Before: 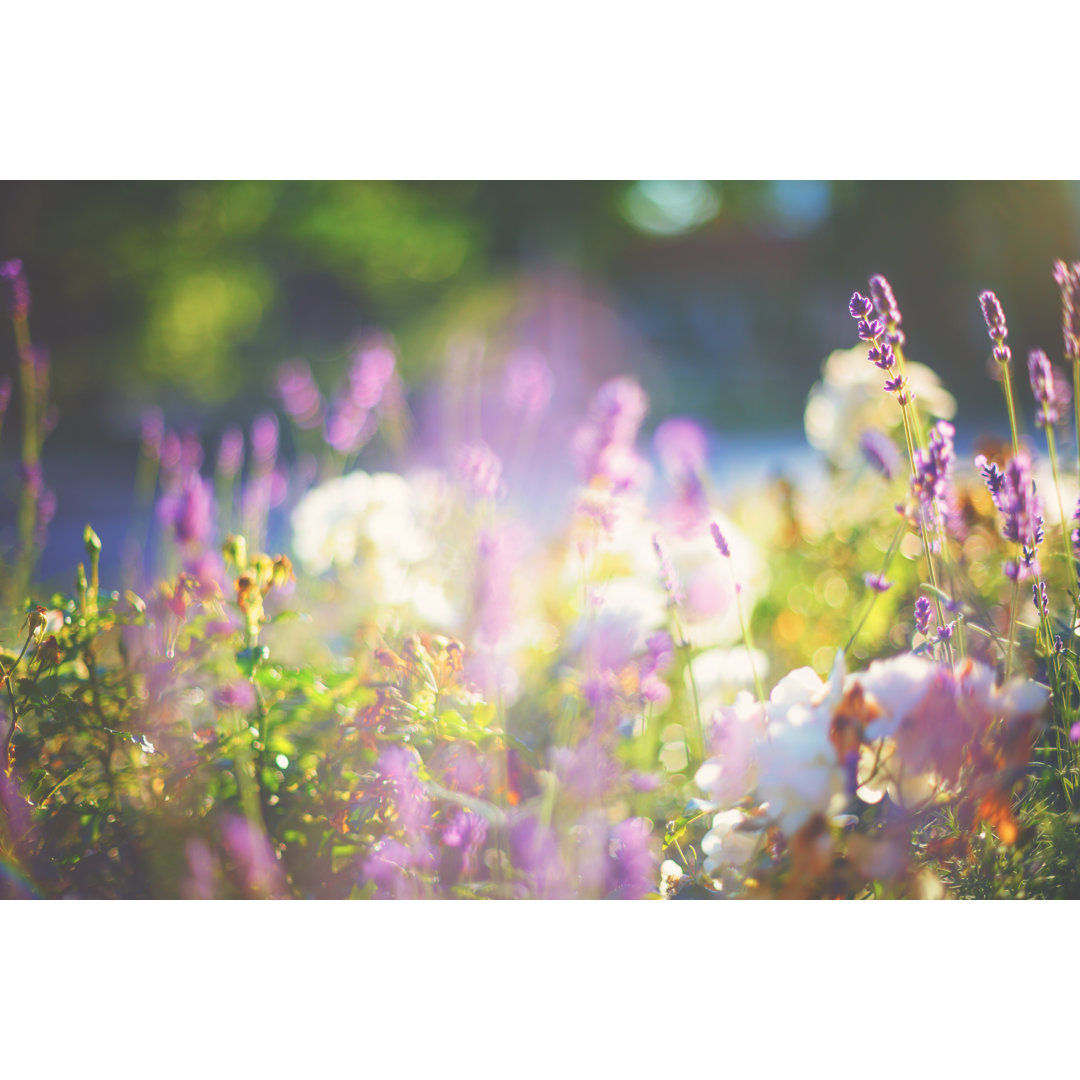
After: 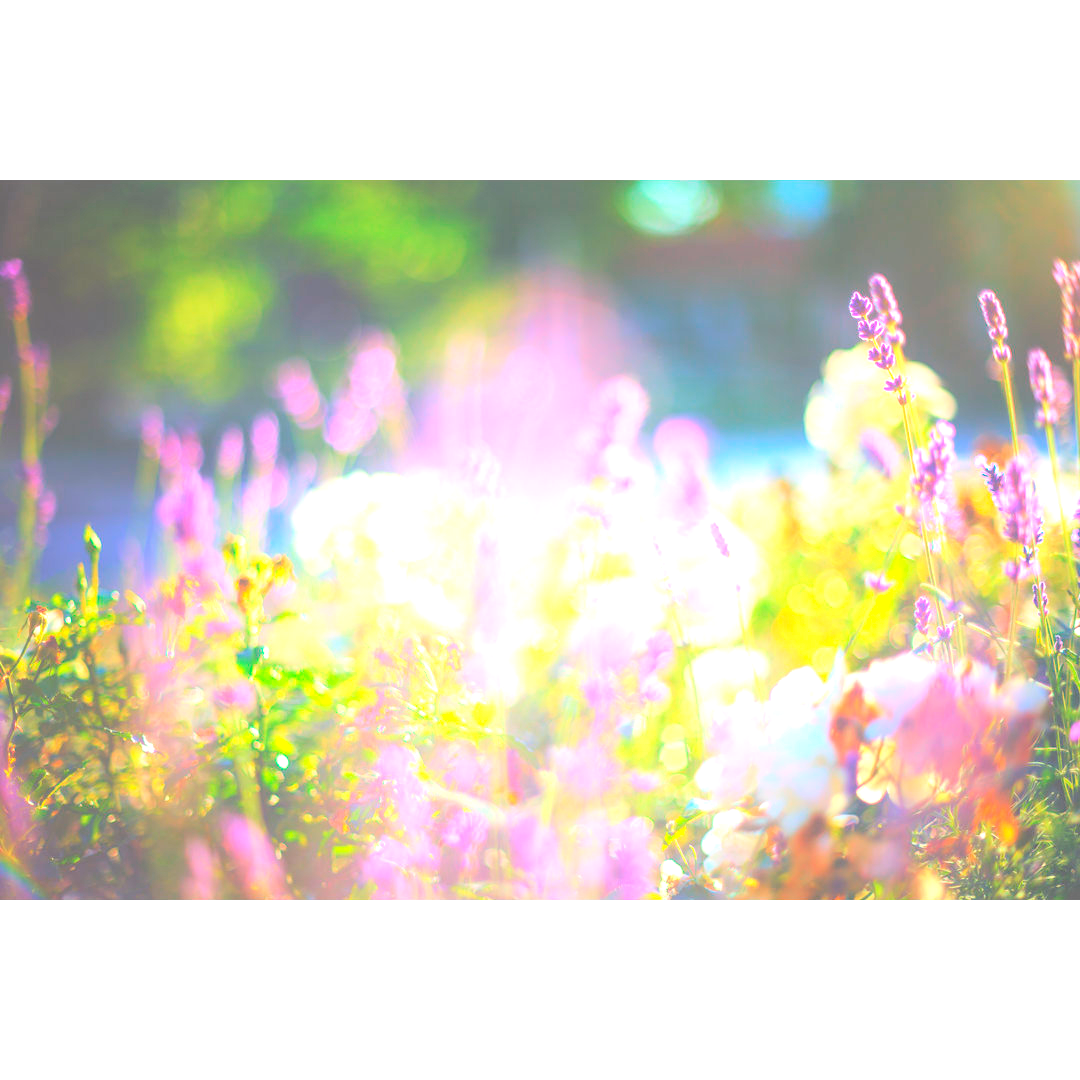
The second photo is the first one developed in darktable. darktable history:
contrast brightness saturation: contrast 0.095, brightness 0.297, saturation 0.147
tone equalizer: -8 EV -0.727 EV, -7 EV -0.723 EV, -6 EV -0.609 EV, -5 EV -0.402 EV, -3 EV 0.38 EV, -2 EV 0.6 EV, -1 EV 0.69 EV, +0 EV 0.778 EV
